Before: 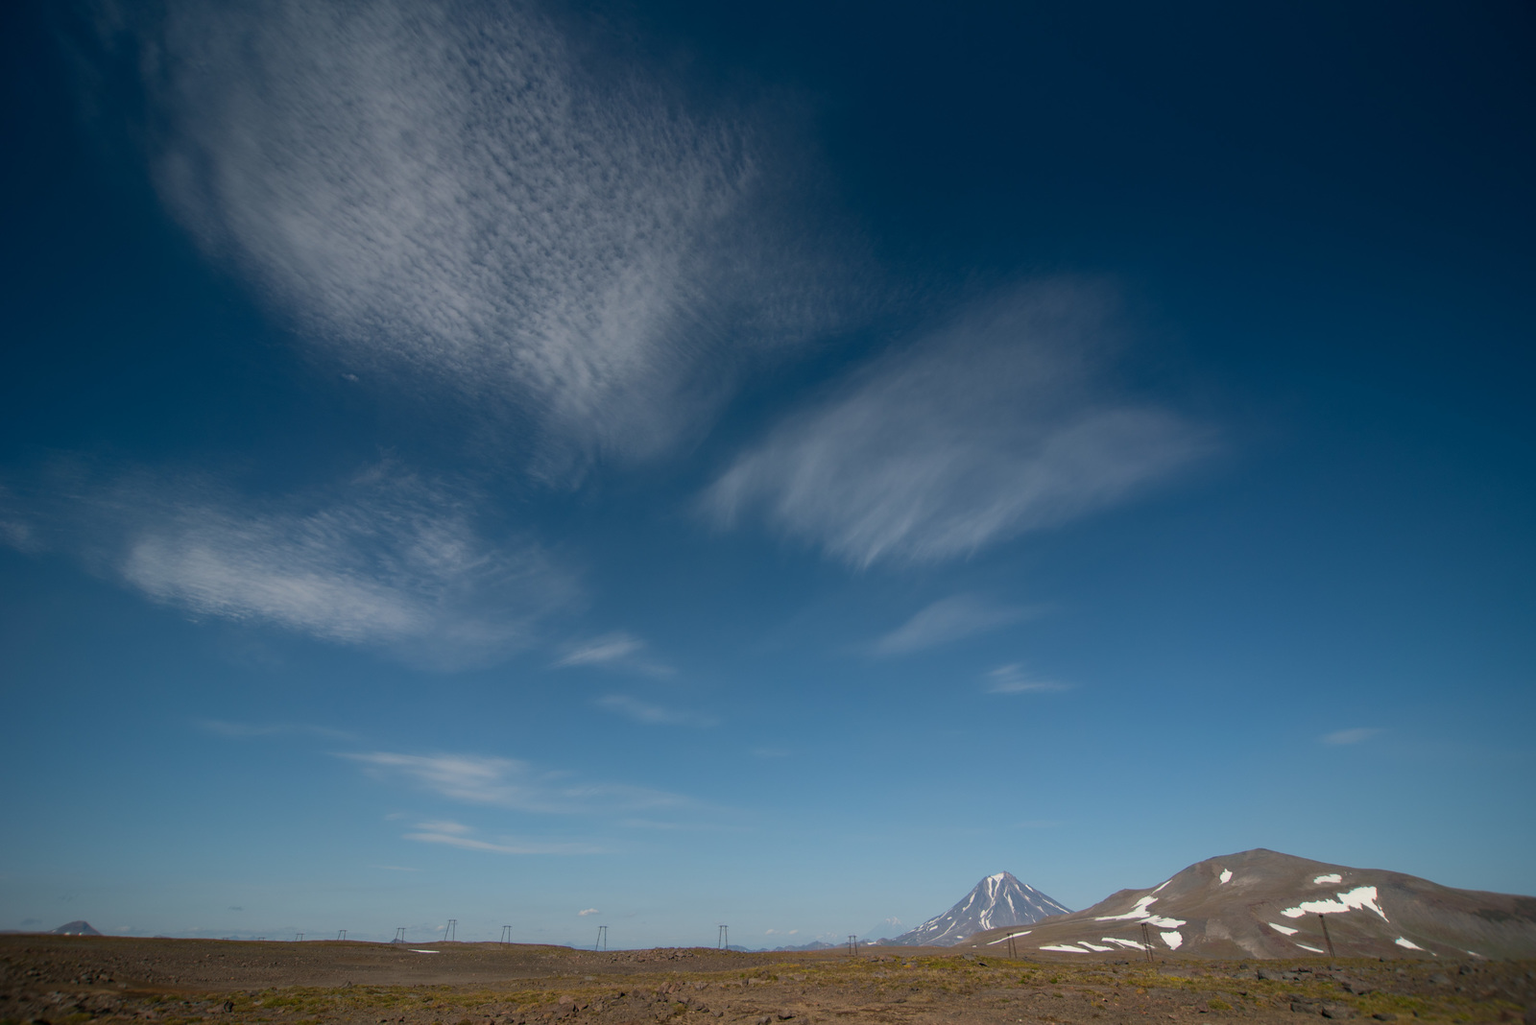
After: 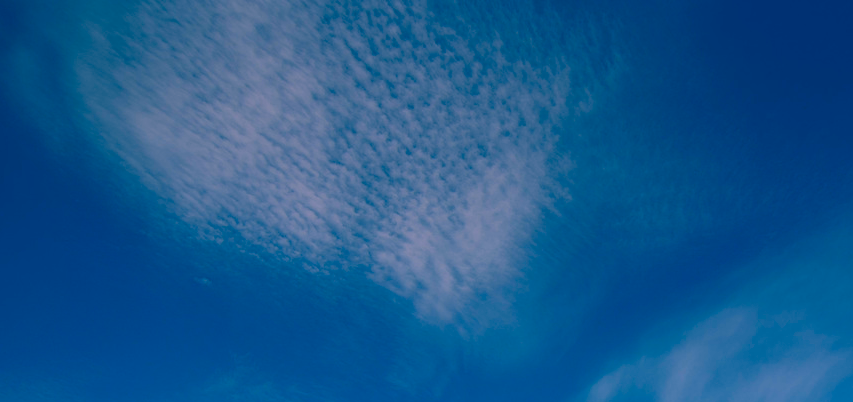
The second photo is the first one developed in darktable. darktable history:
crop: left 10.141%, top 10.513%, right 36.515%, bottom 51.811%
shadows and highlights: shadows 21.02, highlights -82.97, soften with gaussian
color correction: highlights a* 16.99, highlights b* 0.216, shadows a* -15.13, shadows b* -13.84, saturation 1.53
